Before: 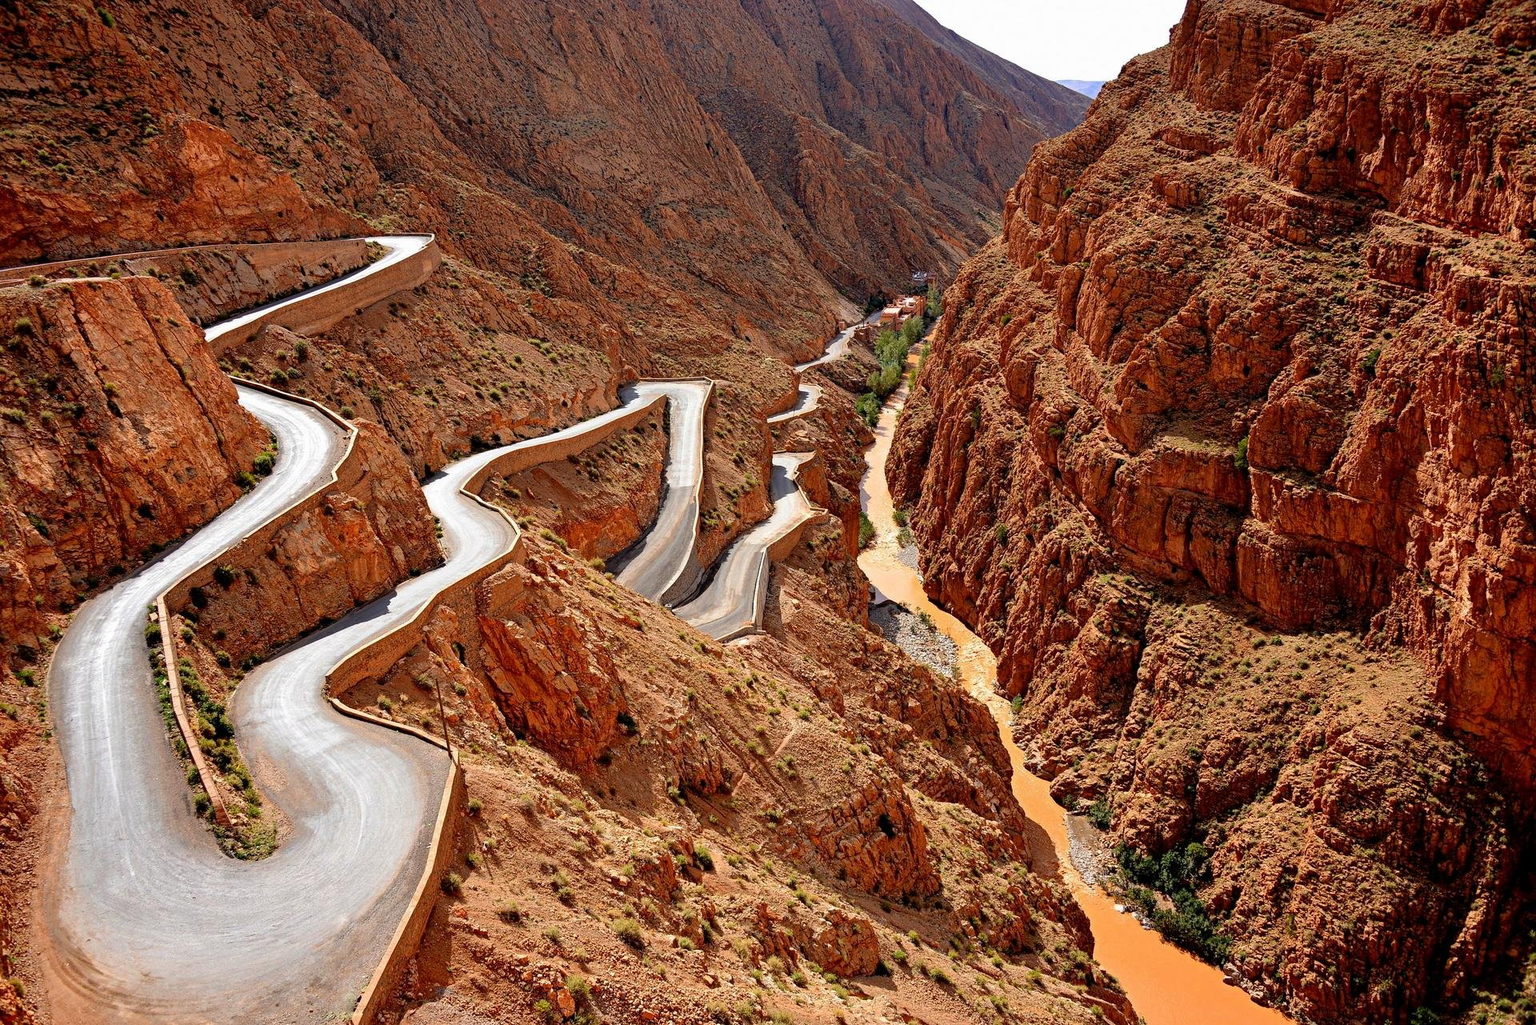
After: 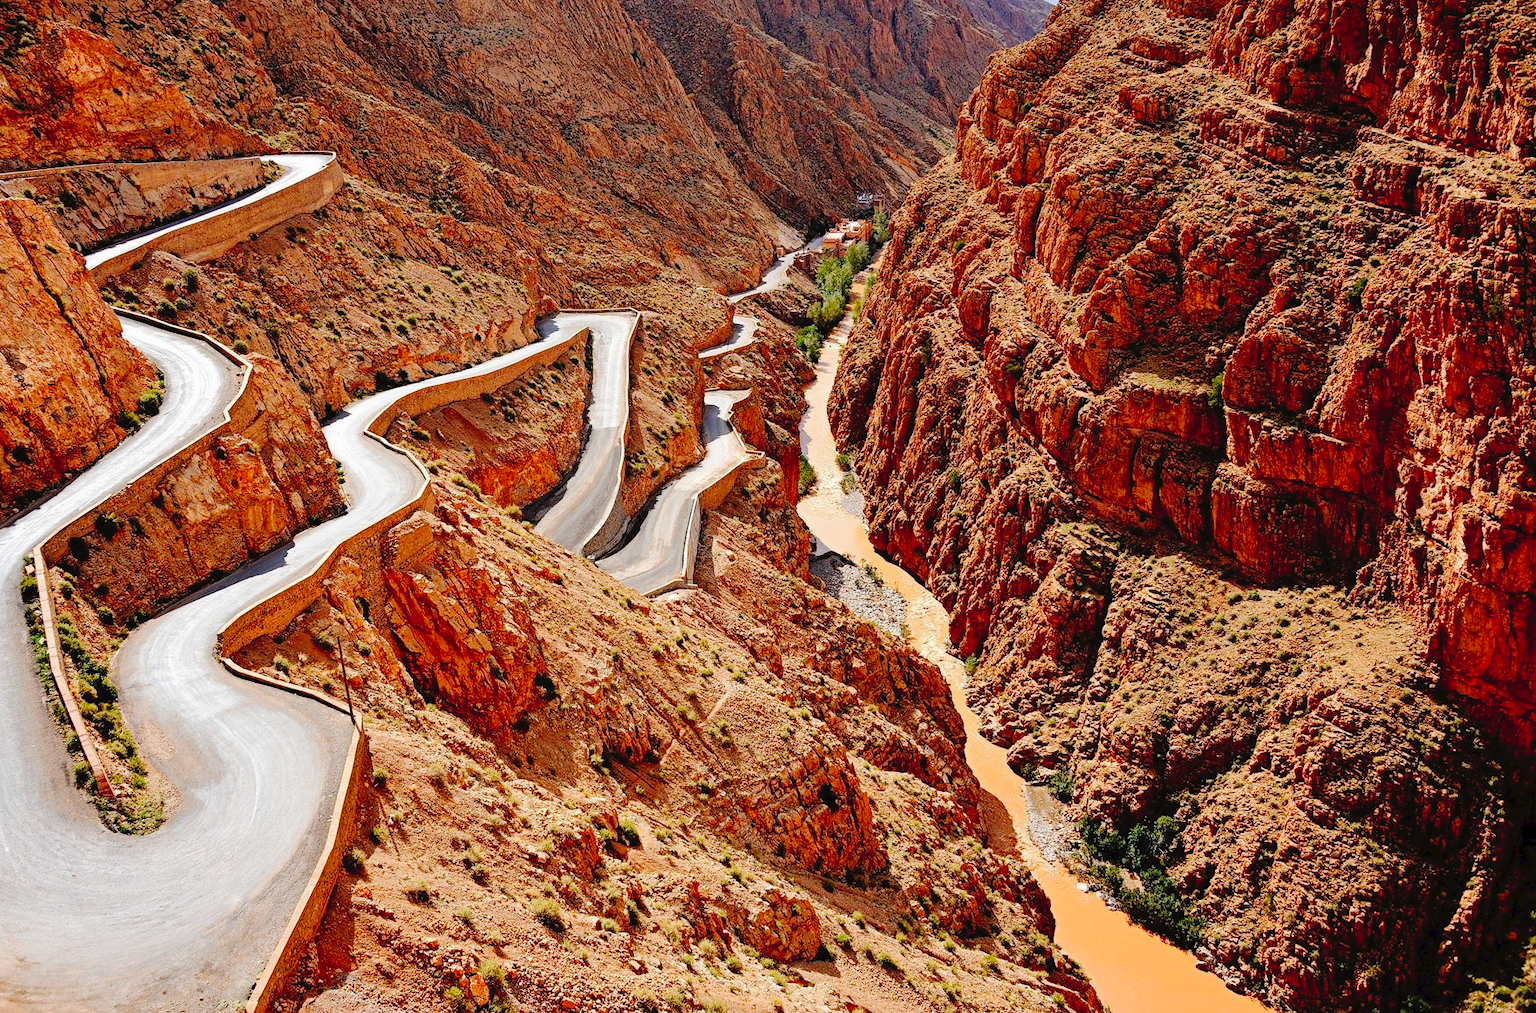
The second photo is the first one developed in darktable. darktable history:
color correction: highlights a* 0.003, highlights b* -0.283
crop and rotate: left 8.262%, top 9.226%
tone curve: curves: ch0 [(0, 0) (0.003, 0.036) (0.011, 0.039) (0.025, 0.039) (0.044, 0.043) (0.069, 0.05) (0.1, 0.072) (0.136, 0.102) (0.177, 0.144) (0.224, 0.204) (0.277, 0.288) (0.335, 0.384) (0.399, 0.477) (0.468, 0.575) (0.543, 0.652) (0.623, 0.724) (0.709, 0.785) (0.801, 0.851) (0.898, 0.915) (1, 1)], preserve colors none
